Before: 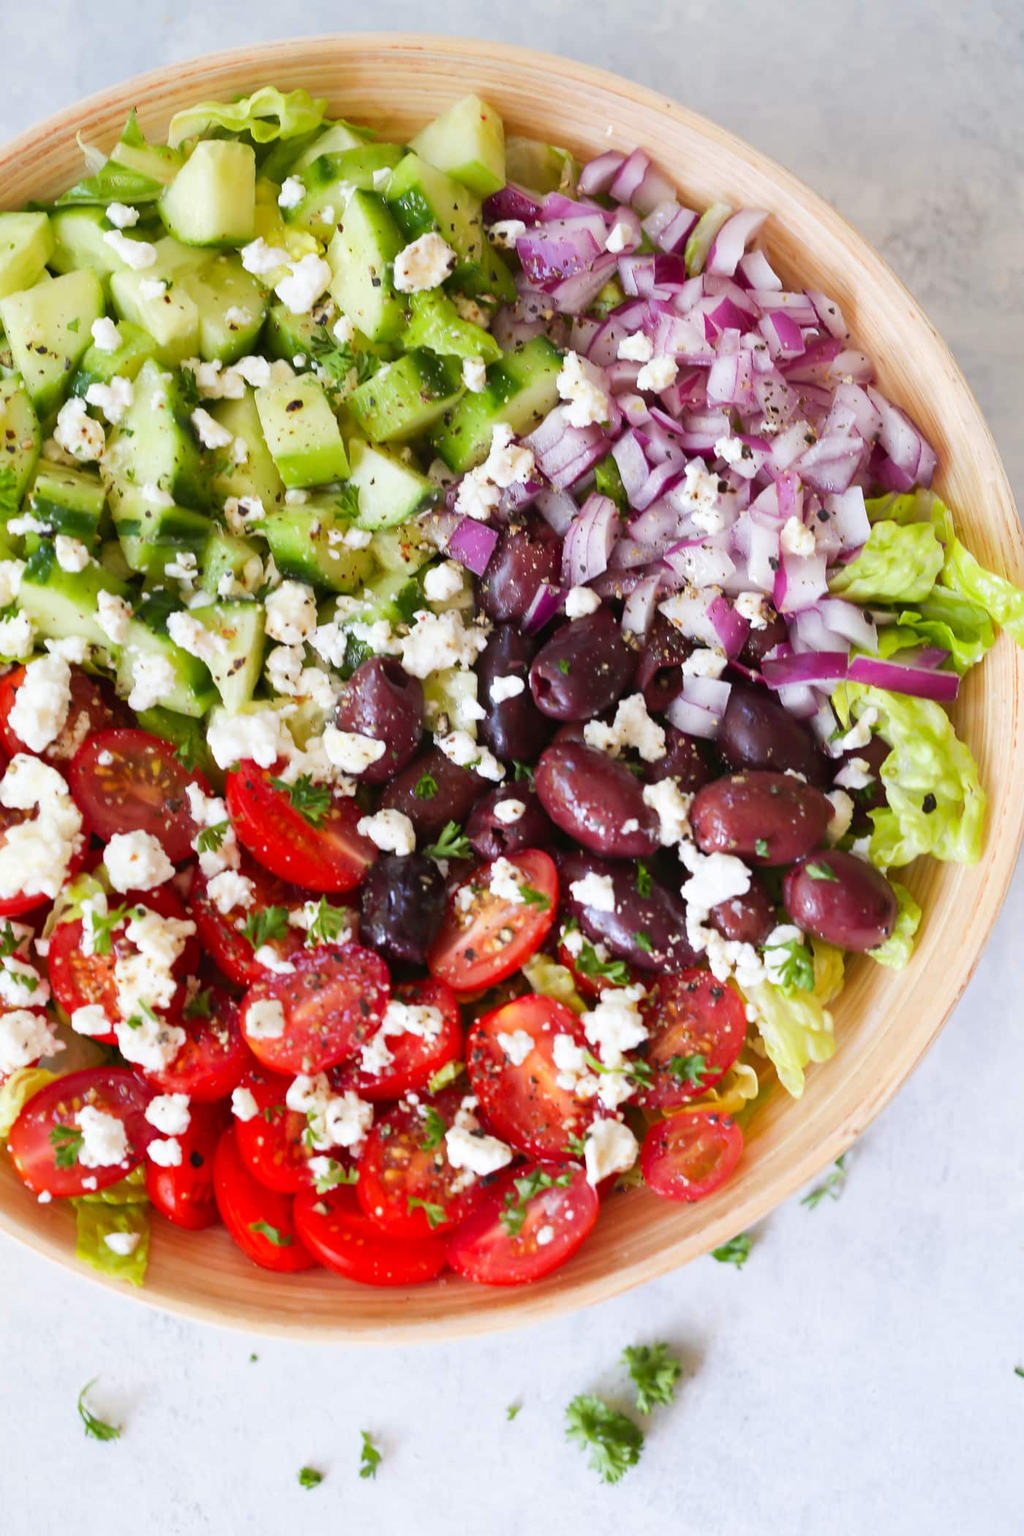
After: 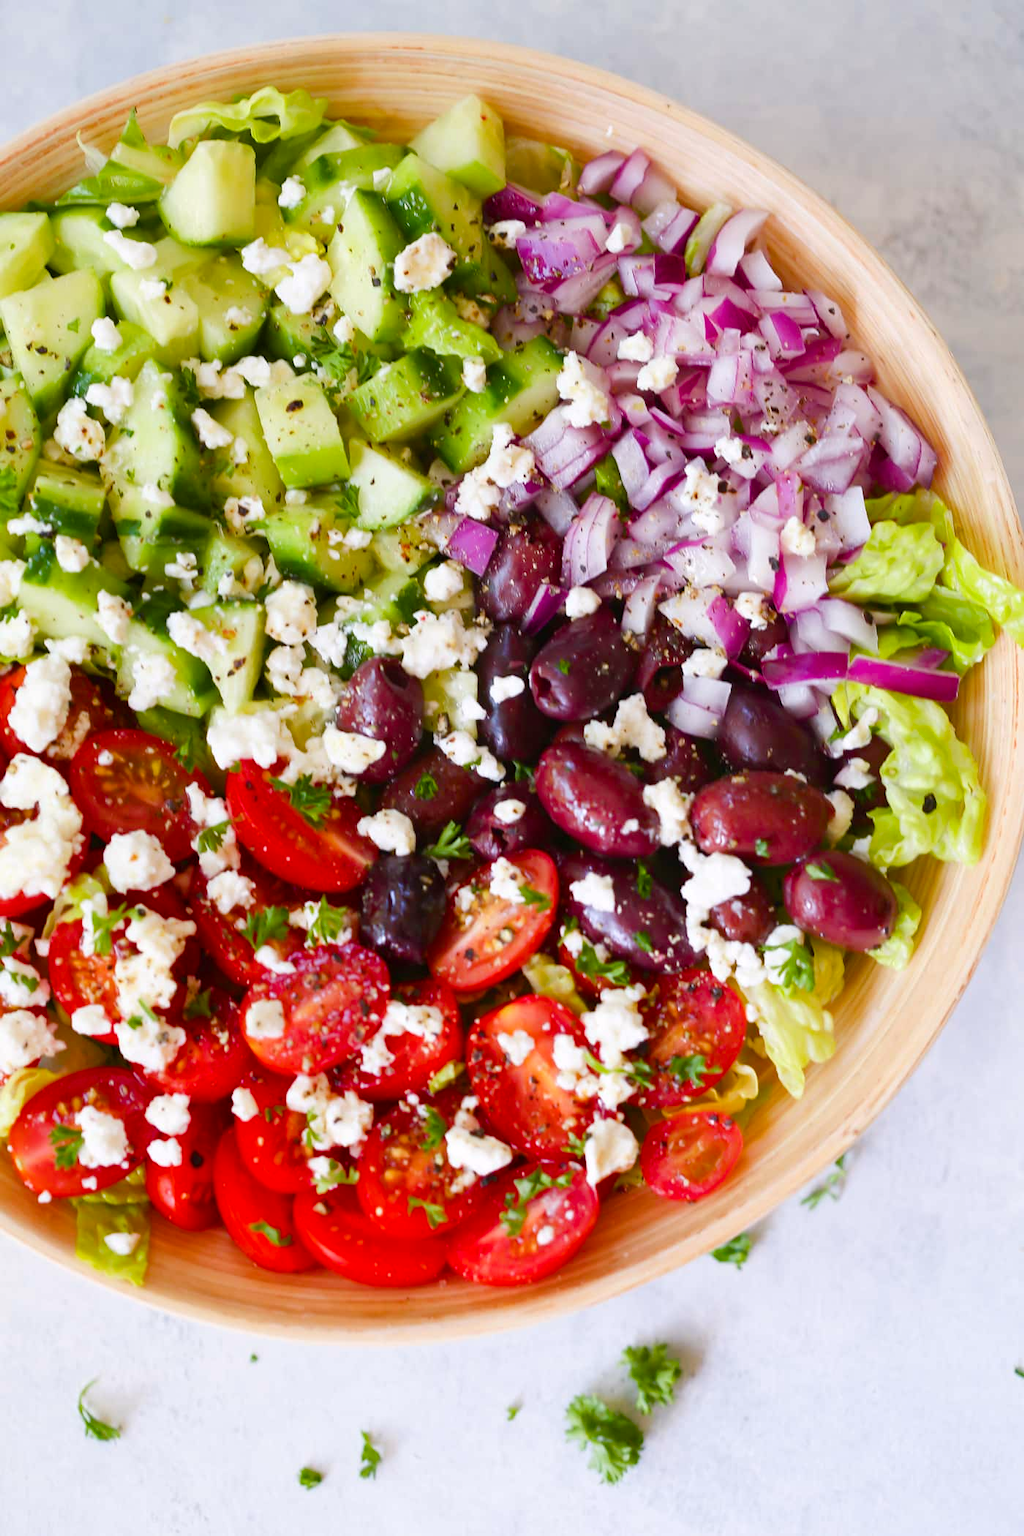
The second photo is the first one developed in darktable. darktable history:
color balance rgb: highlights gain › chroma 0.265%, highlights gain › hue 330.55°, perceptual saturation grading › global saturation 20%, perceptual saturation grading › highlights -24.821%, perceptual saturation grading › shadows 25.065%, global vibrance 20%
